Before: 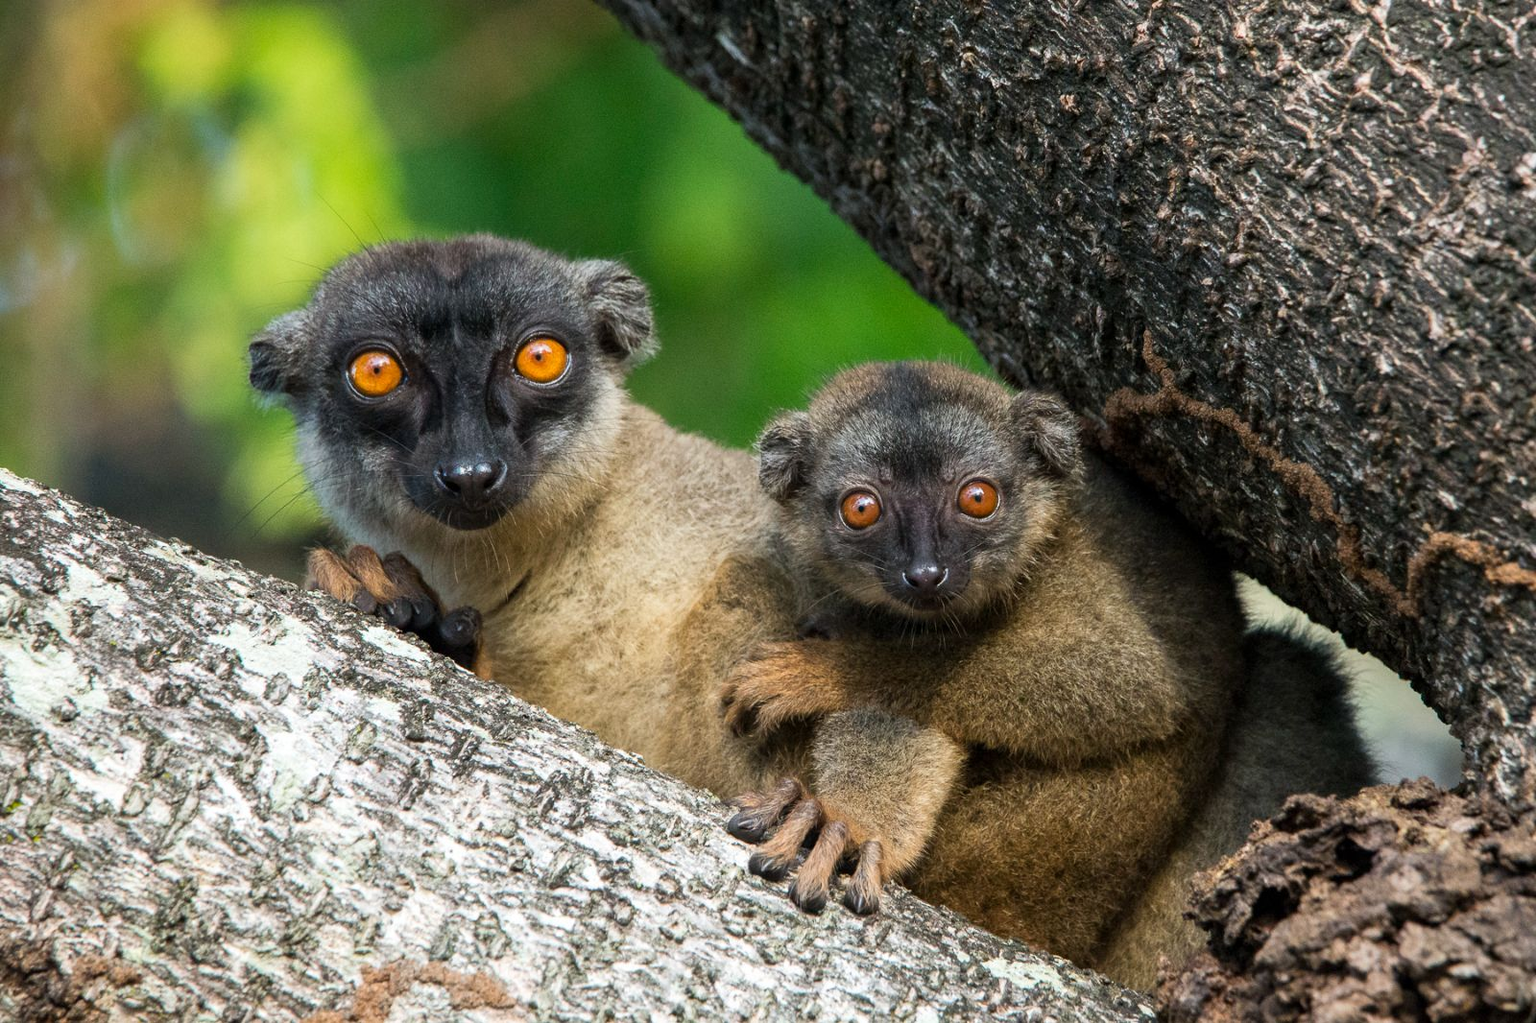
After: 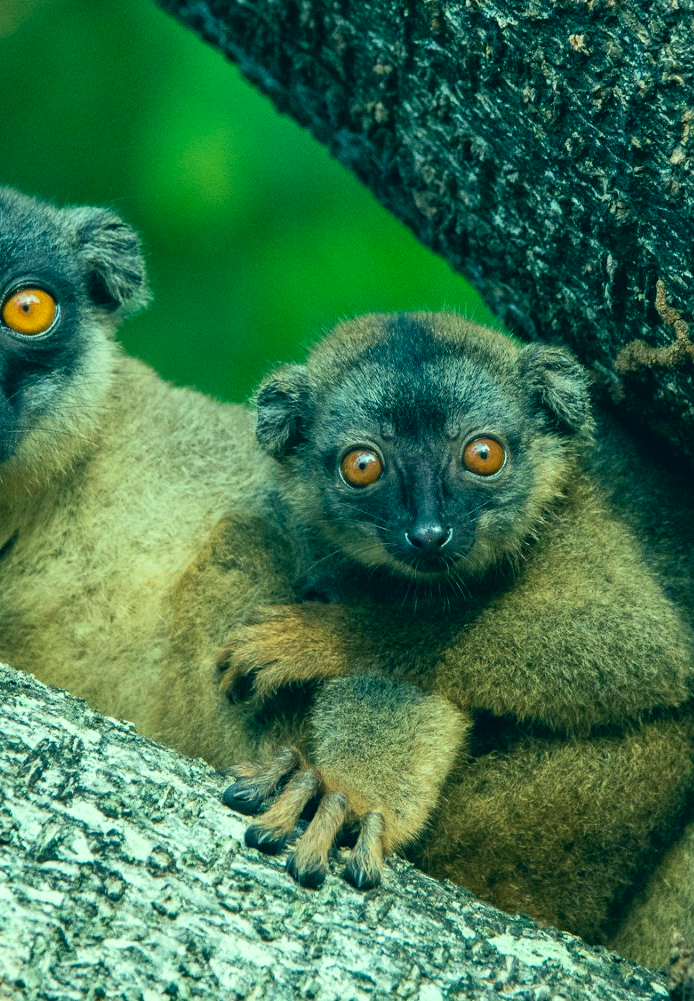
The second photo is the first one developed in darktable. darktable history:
crop: left 33.452%, top 6.025%, right 23.155%
shadows and highlights: soften with gaussian
velvia: on, module defaults
color correction: highlights a* -20.08, highlights b* 9.8, shadows a* -20.4, shadows b* -10.76
